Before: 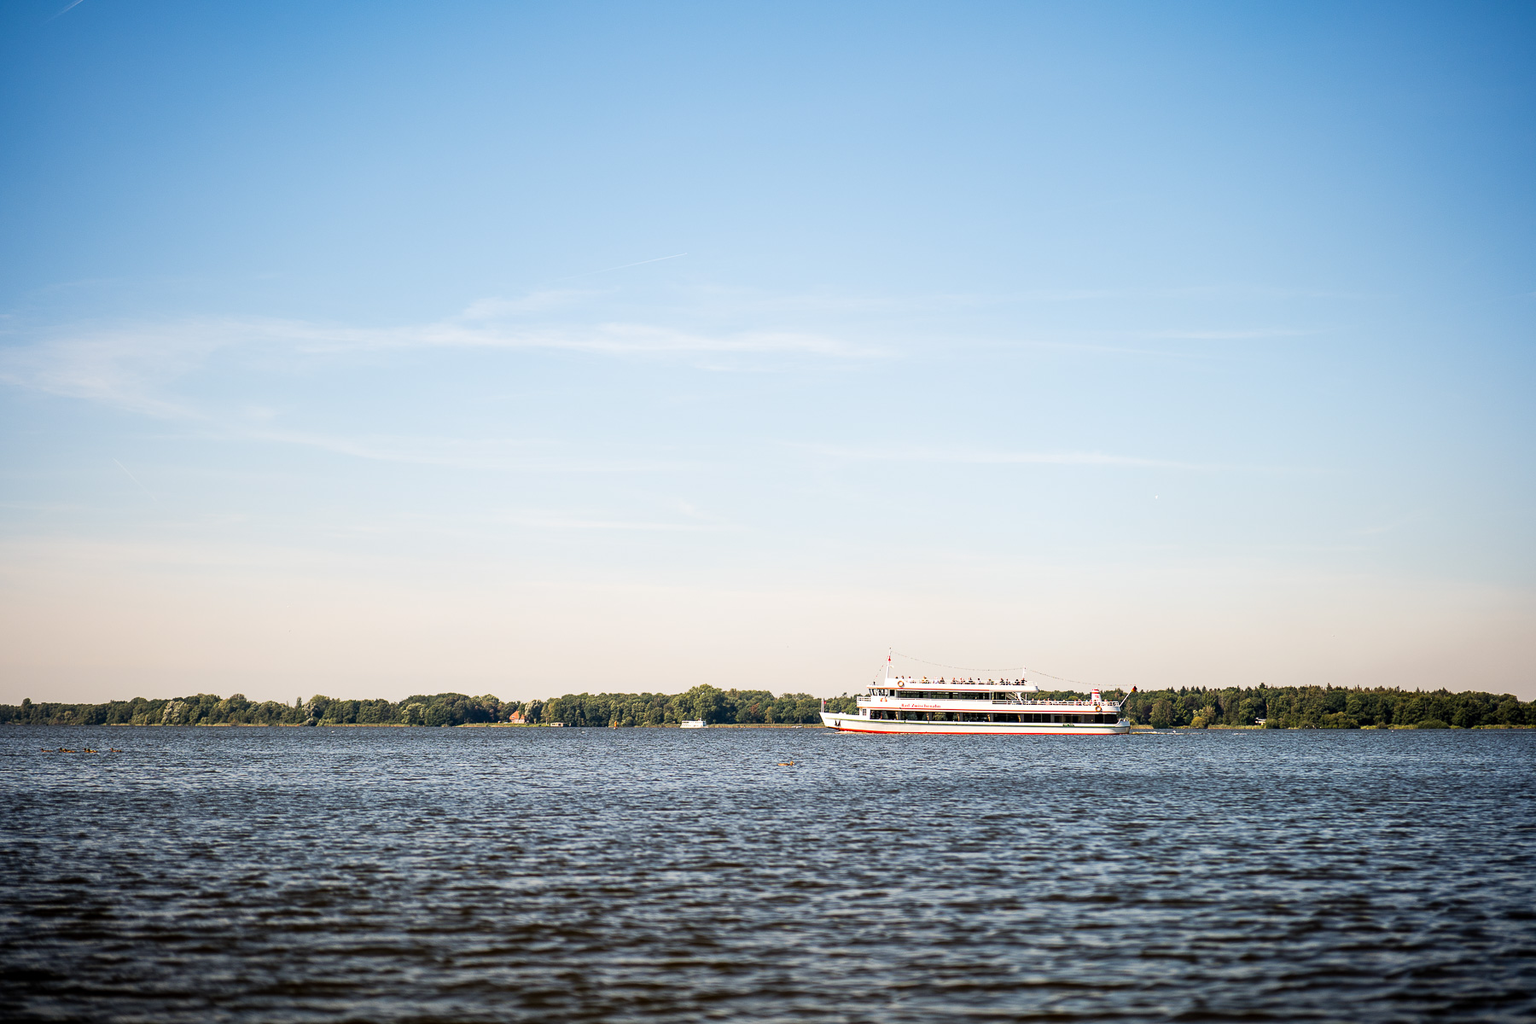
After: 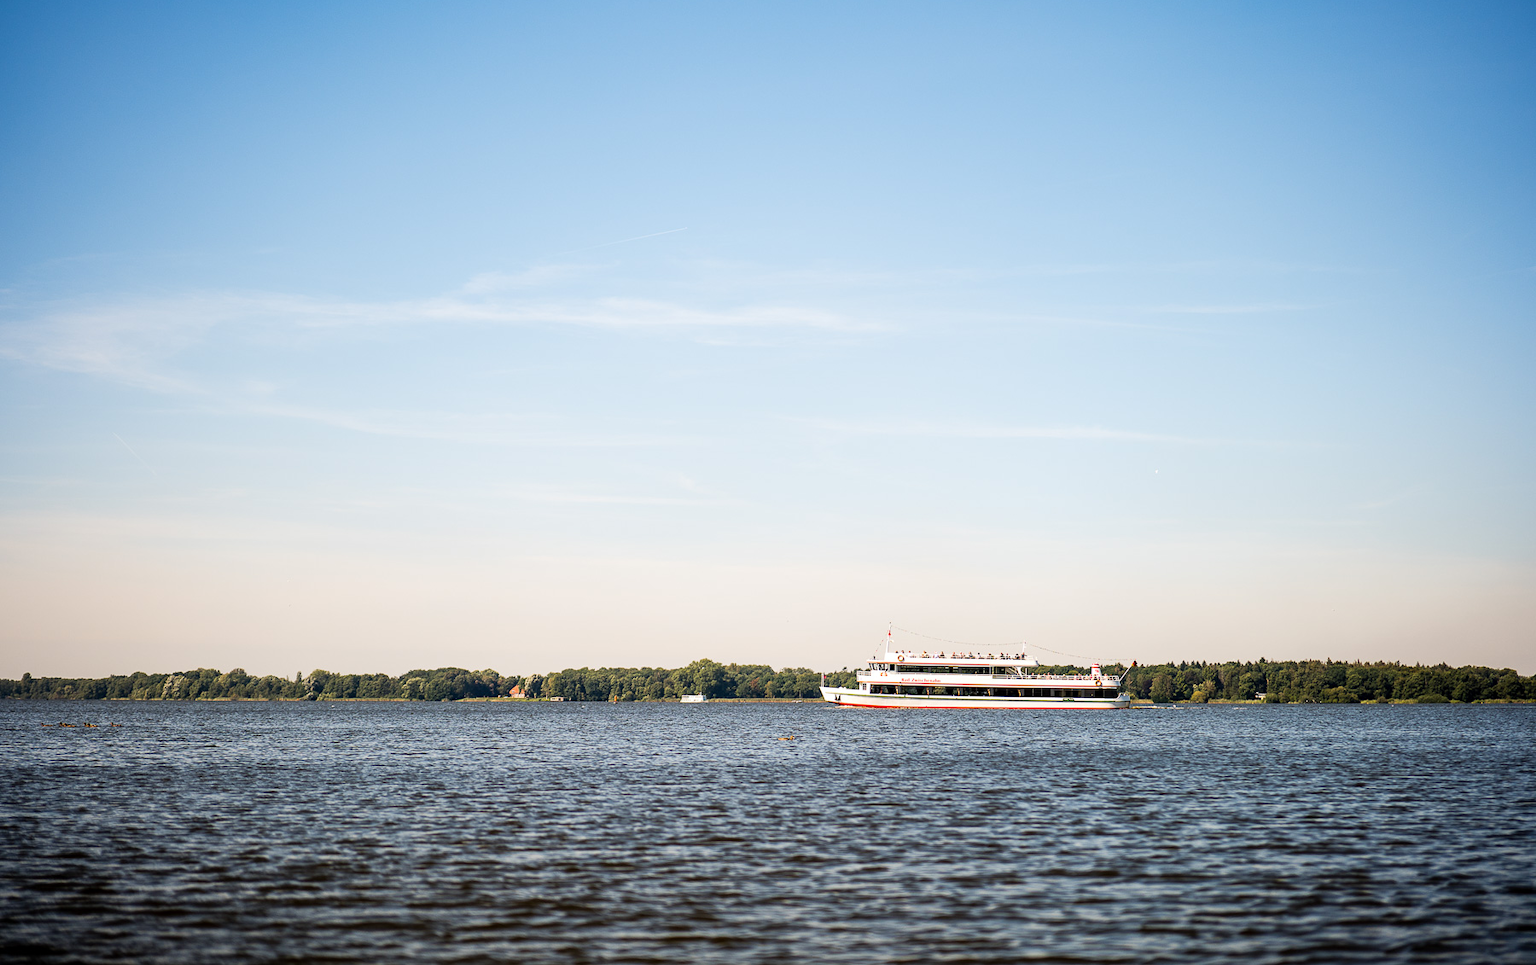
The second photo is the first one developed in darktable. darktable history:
crop and rotate: top 2.515%, bottom 3.168%
